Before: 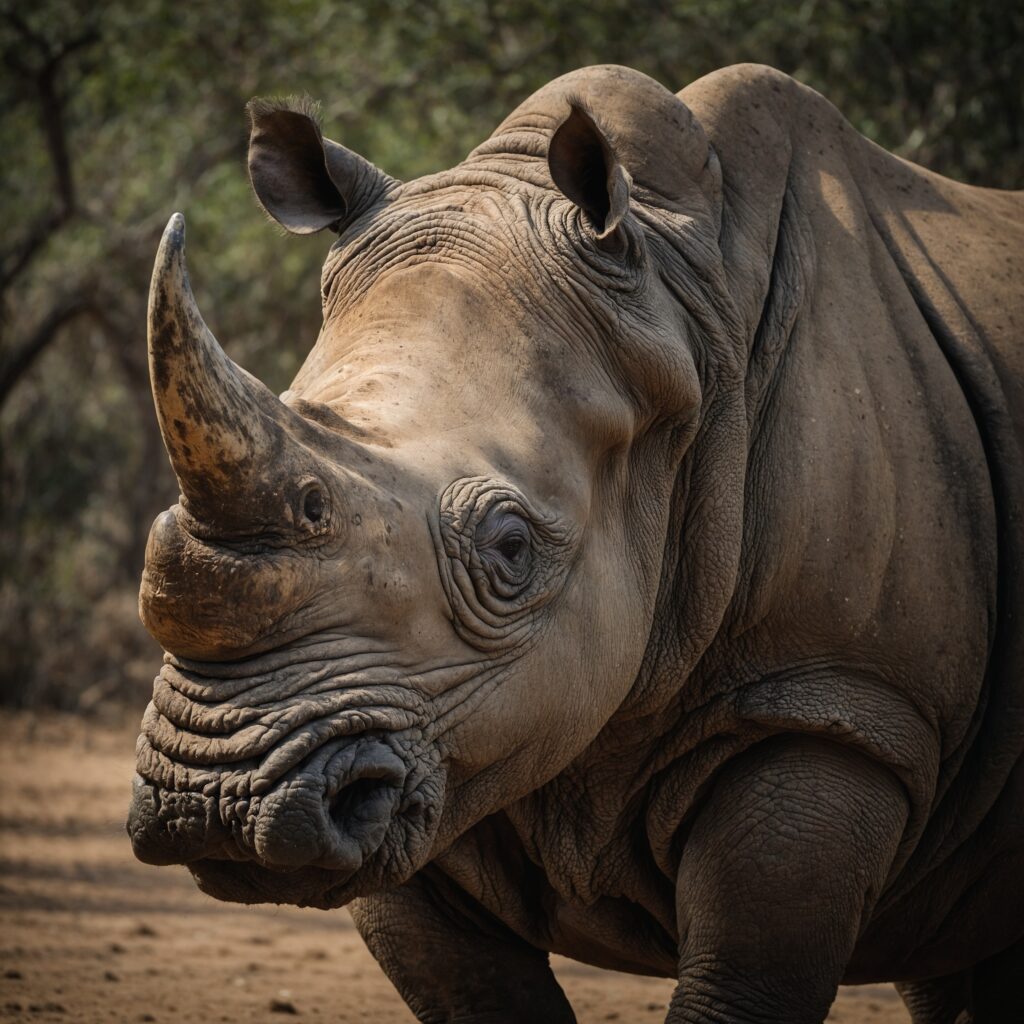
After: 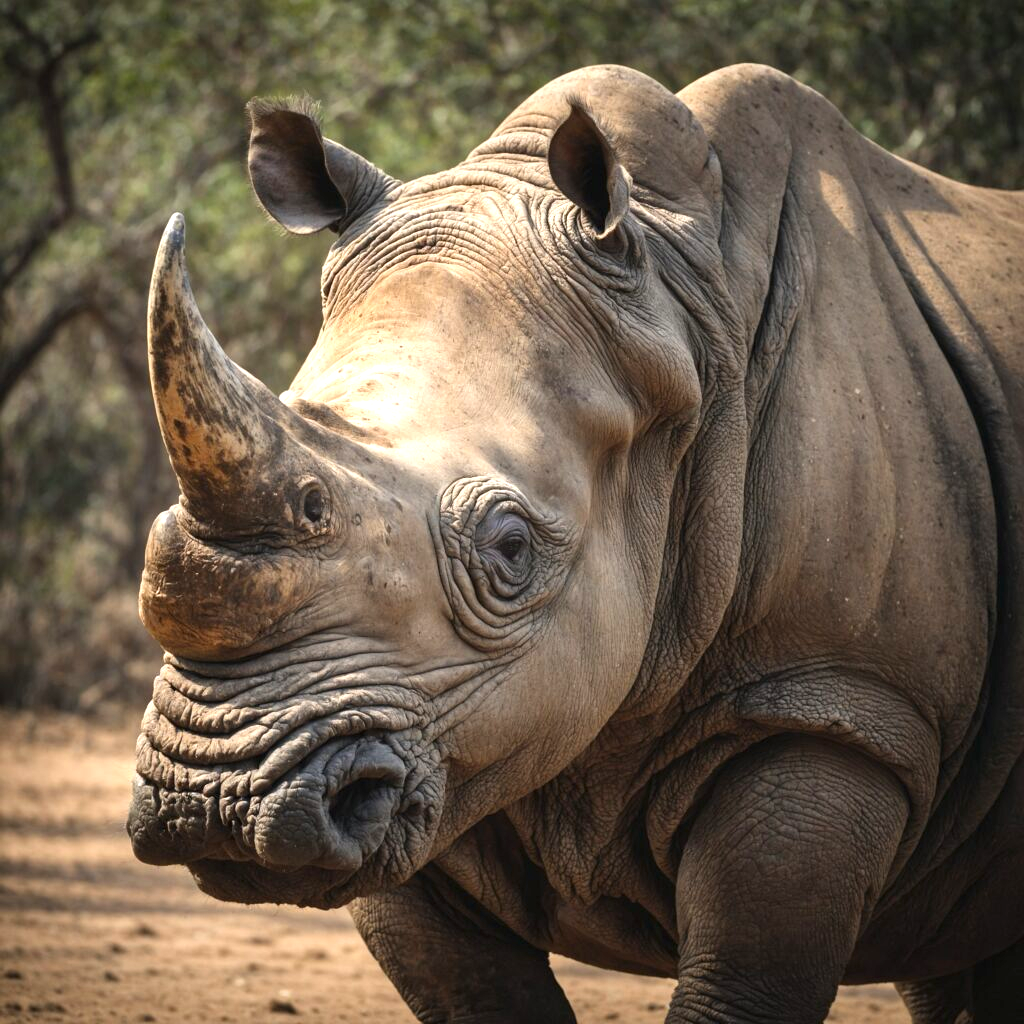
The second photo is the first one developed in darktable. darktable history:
exposure: black level correction 0, exposure 1.104 EV, compensate highlight preservation false
